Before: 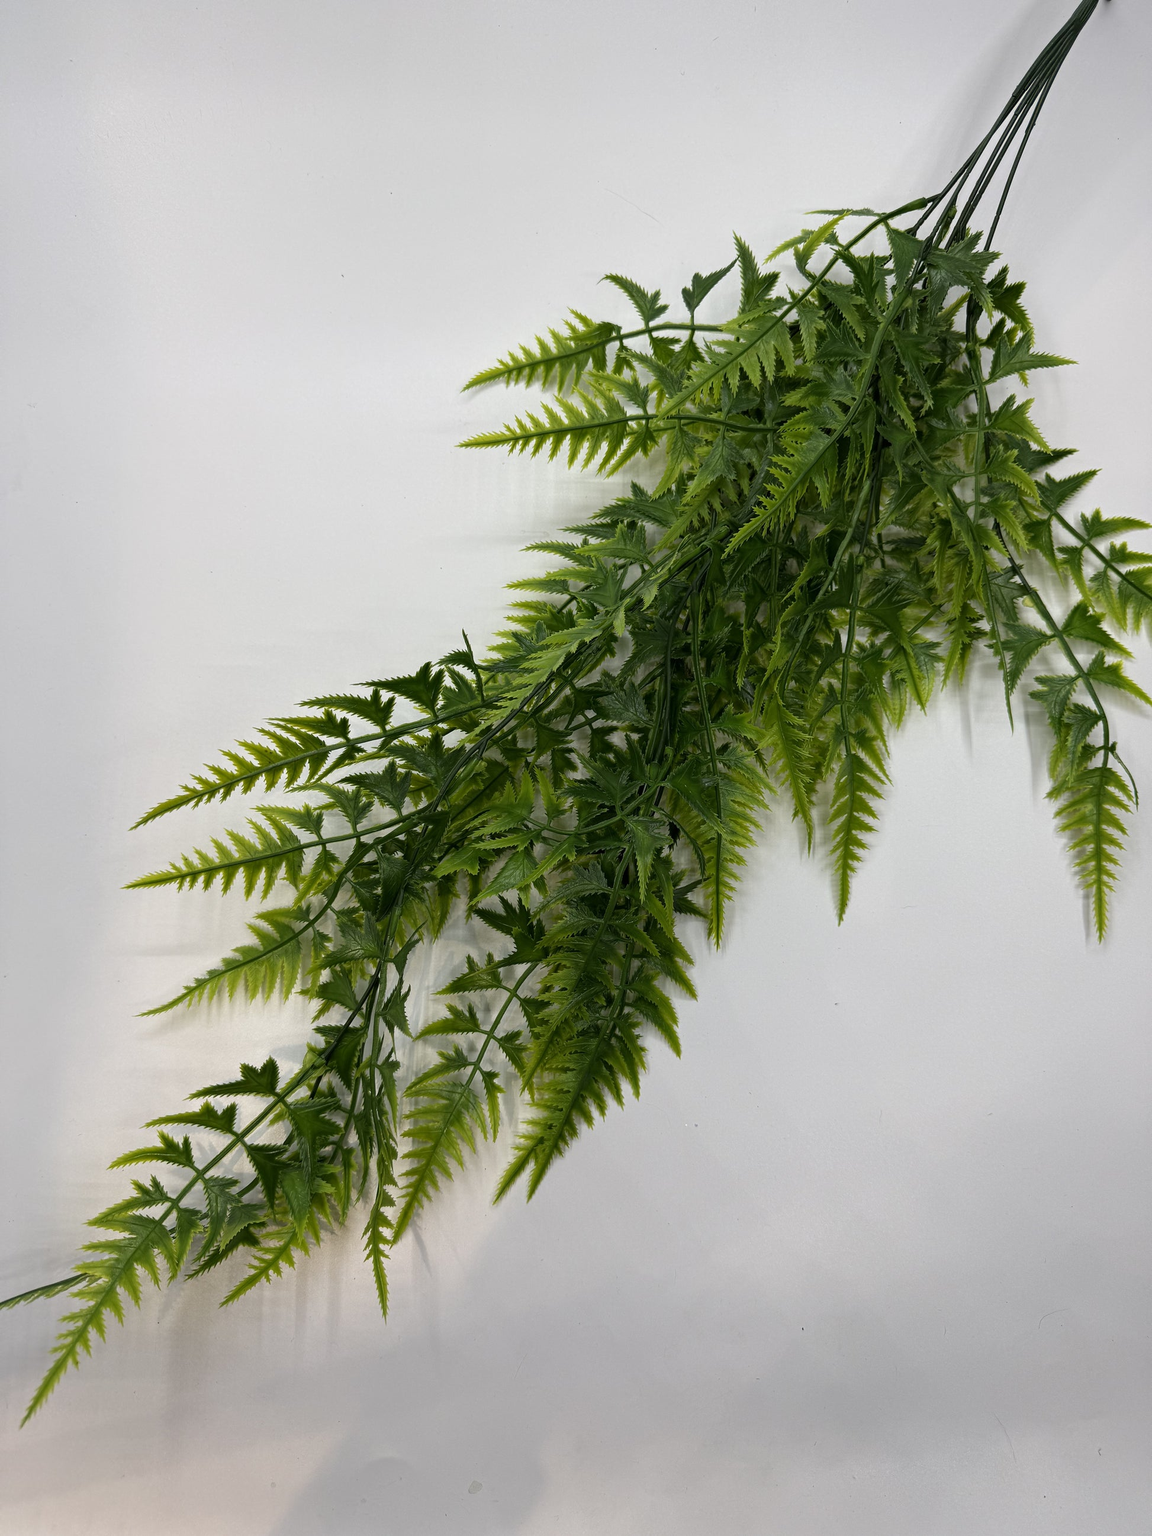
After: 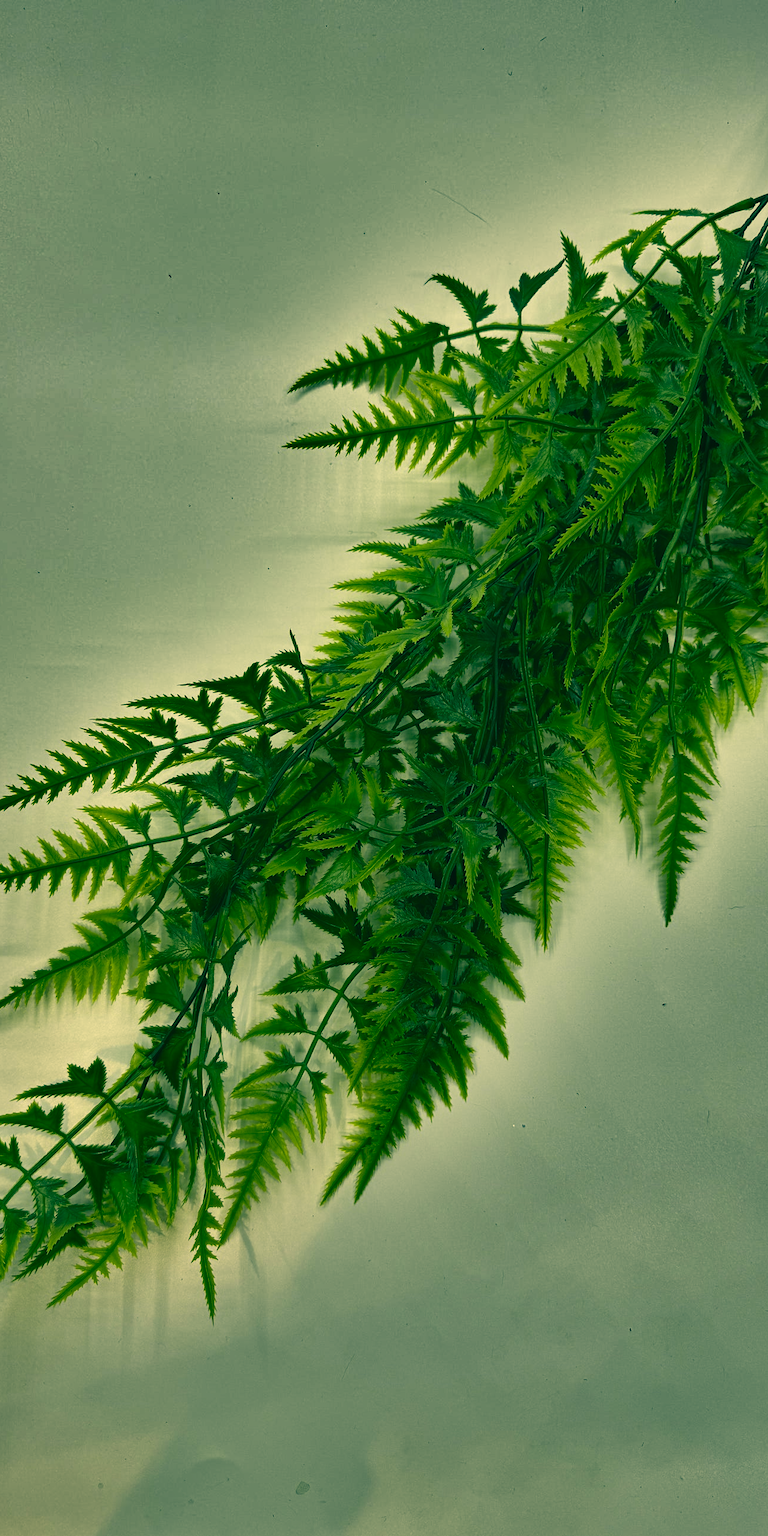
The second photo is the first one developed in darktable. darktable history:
color correction: highlights a* 1.83, highlights b* 34.02, shadows a* -36.68, shadows b* -5.48
crop and rotate: left 15.055%, right 18.278%
shadows and highlights: shadows 20.91, highlights -82.73, soften with gaussian
